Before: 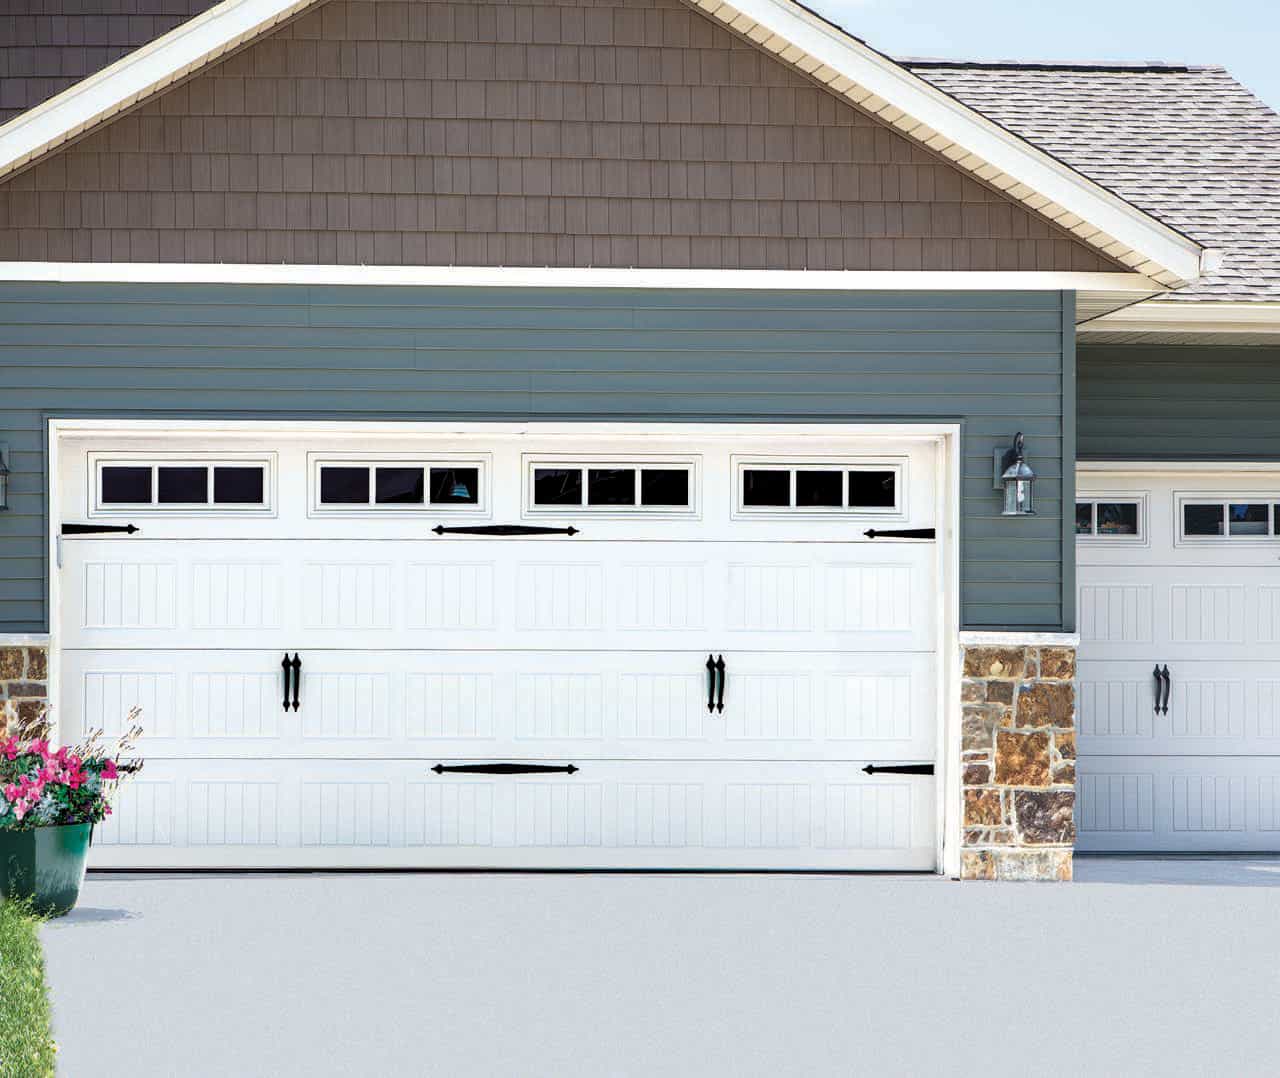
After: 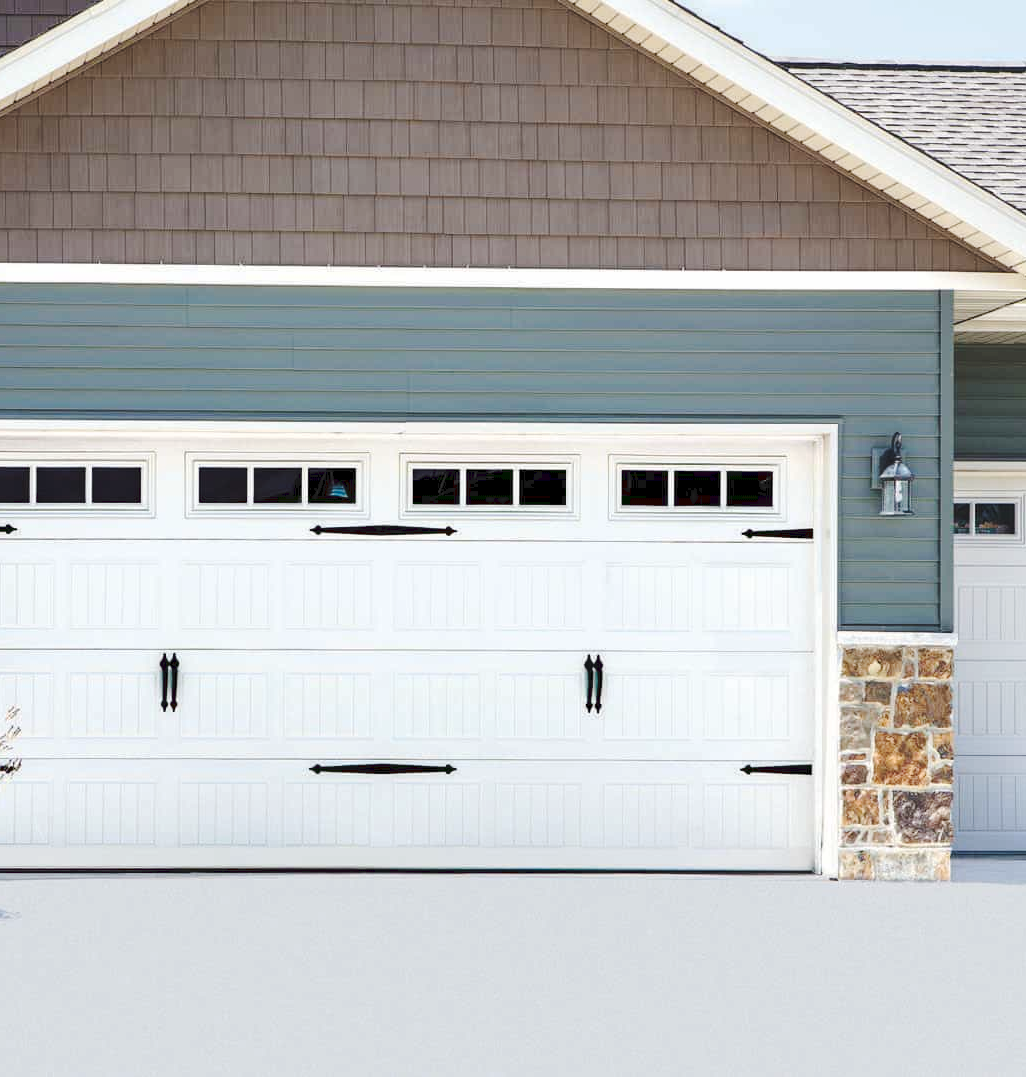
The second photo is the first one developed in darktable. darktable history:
tone curve: curves: ch0 [(0, 0) (0.003, 0.06) (0.011, 0.071) (0.025, 0.085) (0.044, 0.104) (0.069, 0.123) (0.1, 0.146) (0.136, 0.167) (0.177, 0.205) (0.224, 0.248) (0.277, 0.309) (0.335, 0.384) (0.399, 0.467) (0.468, 0.553) (0.543, 0.633) (0.623, 0.698) (0.709, 0.769) (0.801, 0.841) (0.898, 0.912) (1, 1)], preserve colors none
crop and rotate: left 9.597%, right 10.195%
